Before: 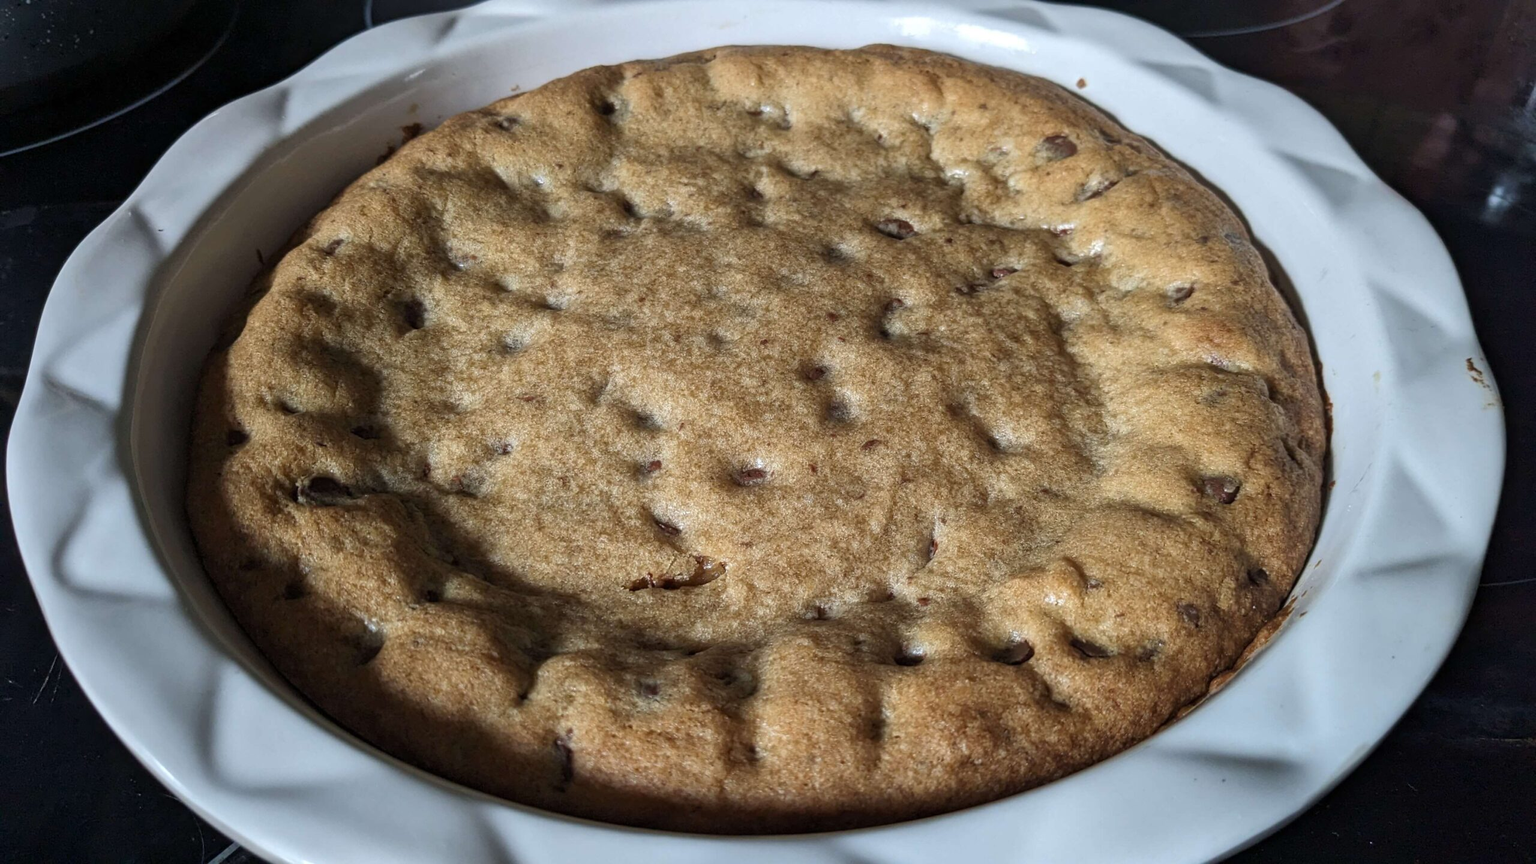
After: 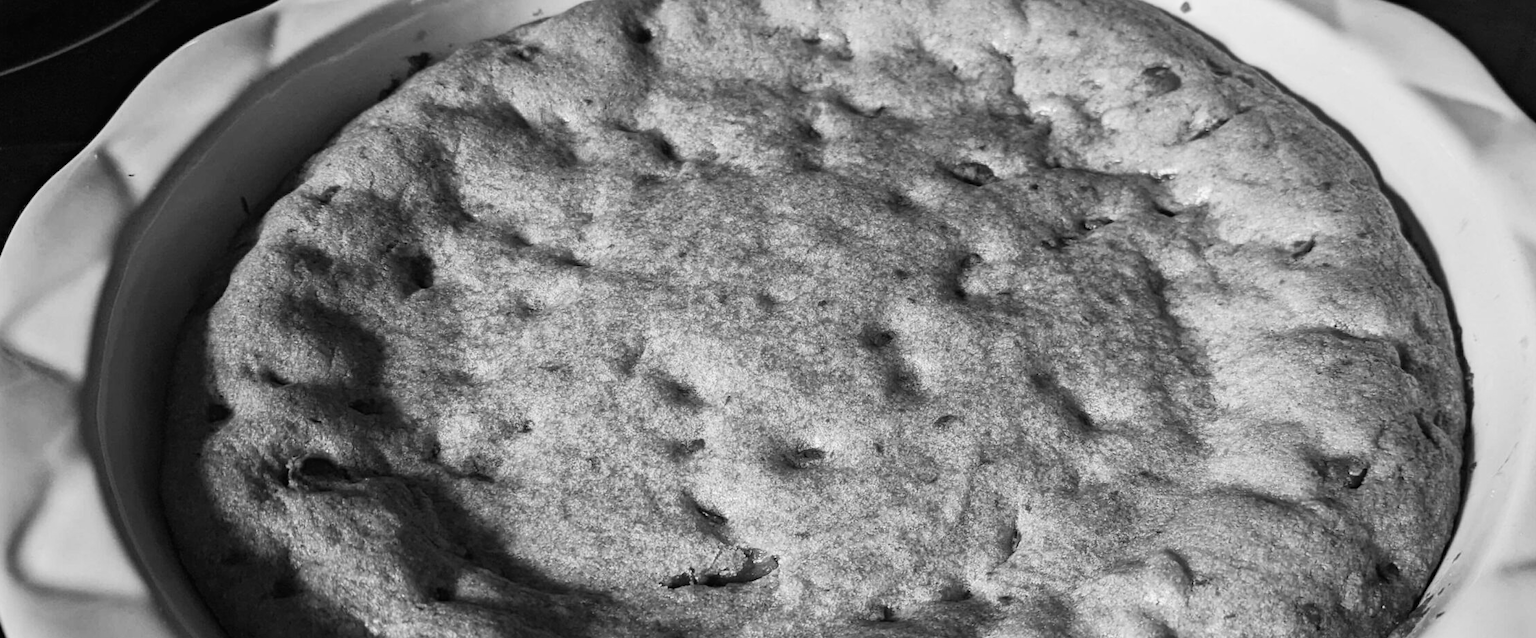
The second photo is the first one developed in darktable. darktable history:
tone curve: curves: ch0 [(0, 0.013) (0.104, 0.103) (0.258, 0.267) (0.448, 0.487) (0.709, 0.794) (0.886, 0.922) (0.994, 0.971)]; ch1 [(0, 0) (0.335, 0.298) (0.446, 0.413) (0.488, 0.484) (0.515, 0.508) (0.566, 0.593) (0.635, 0.661) (1, 1)]; ch2 [(0, 0) (0.314, 0.301) (0.437, 0.403) (0.502, 0.494) (0.528, 0.54) (0.557, 0.559) (0.612, 0.62) (0.715, 0.691) (1, 1)], color space Lab, independent channels, preserve colors none
monochrome: on, module defaults
haze removal: adaptive false
crop: left 3.015%, top 8.969%, right 9.647%, bottom 26.457%
